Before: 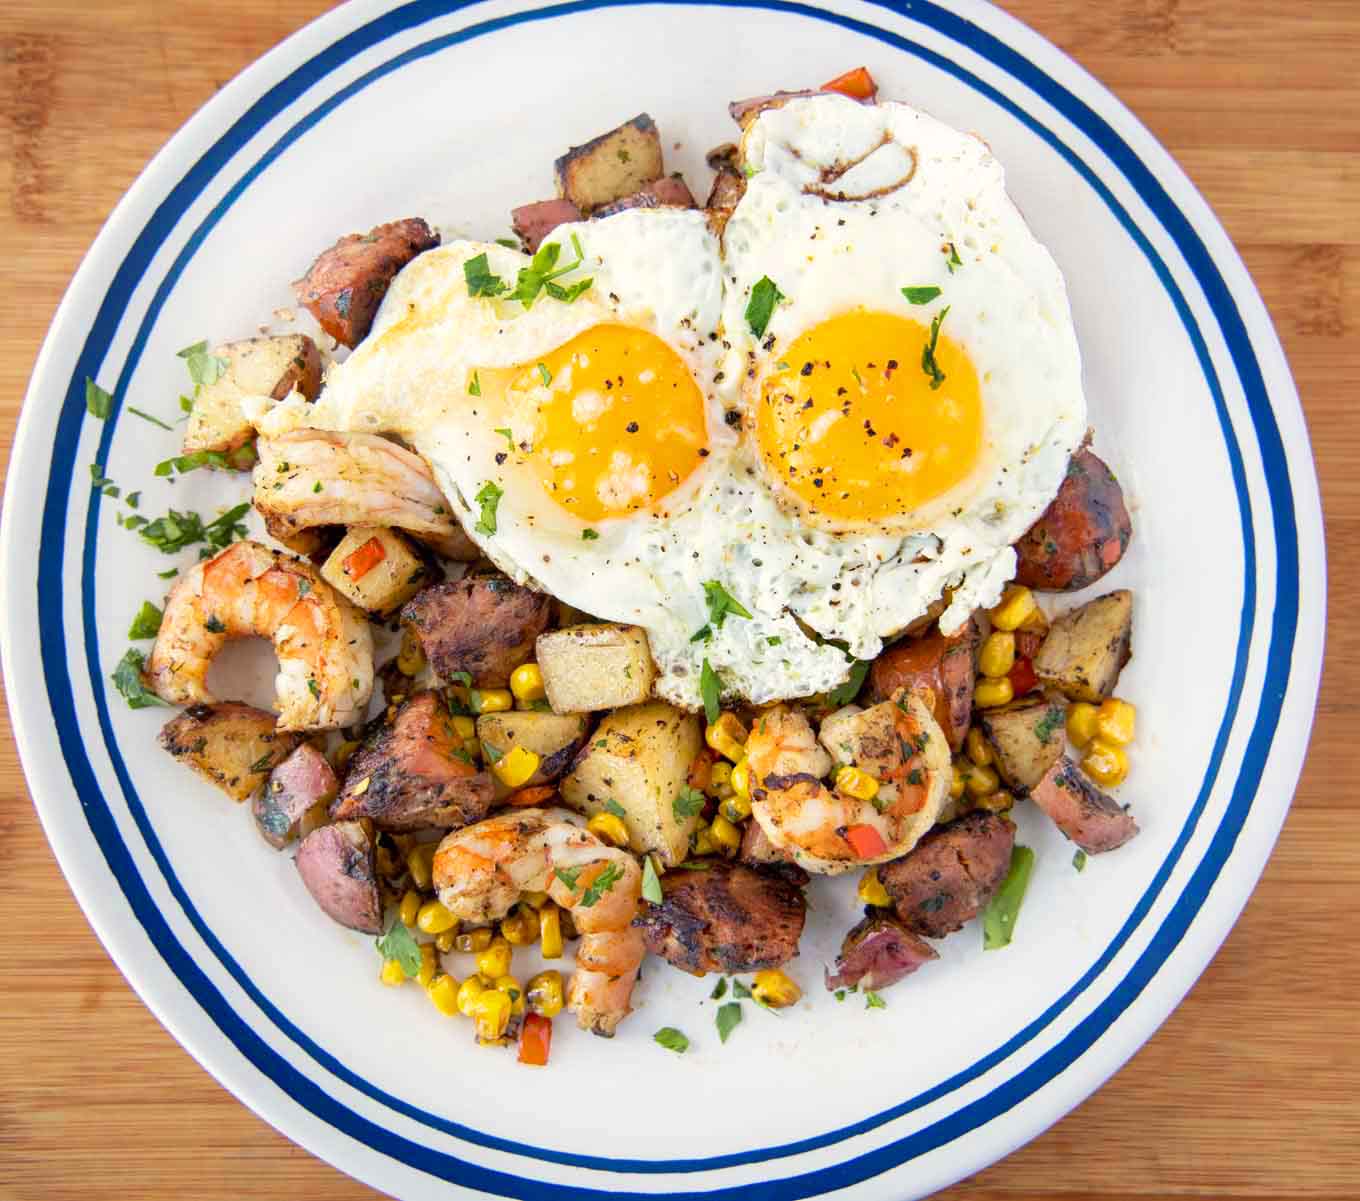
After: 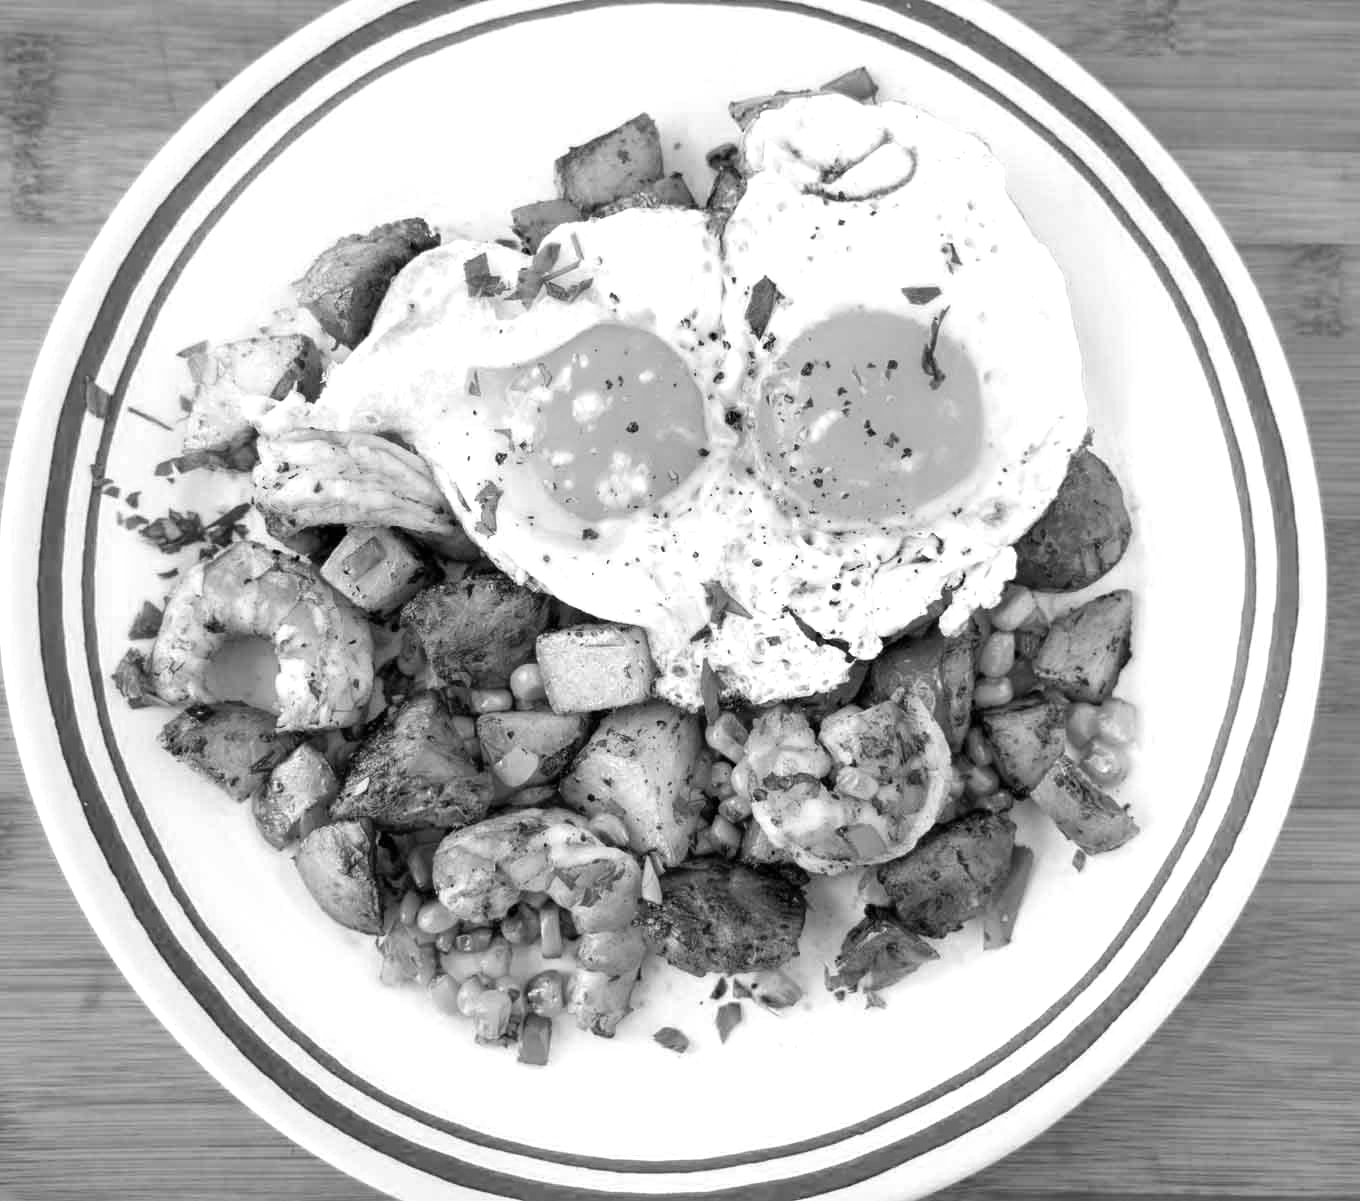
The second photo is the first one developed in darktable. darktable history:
color calibration: output gray [0.253, 0.26, 0.487, 0], illuminant same as pipeline (D50), adaptation XYZ, x 0.346, y 0.358, temperature 5019.78 K
exposure: black level correction 0.001, exposure 0.498 EV, compensate highlight preservation false
